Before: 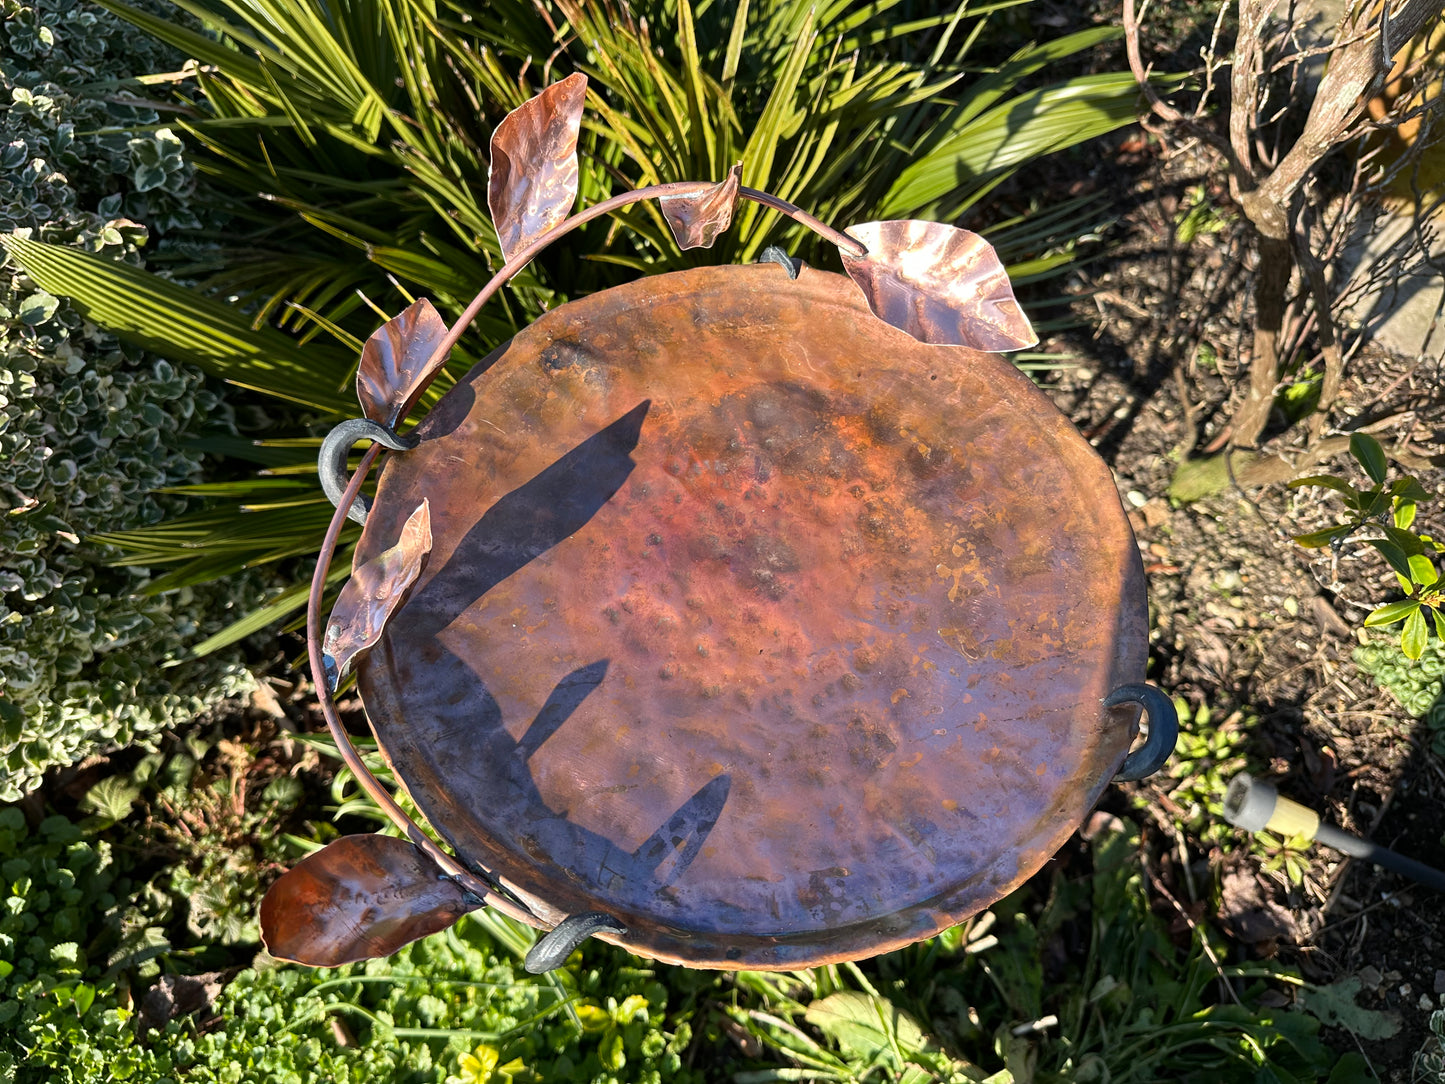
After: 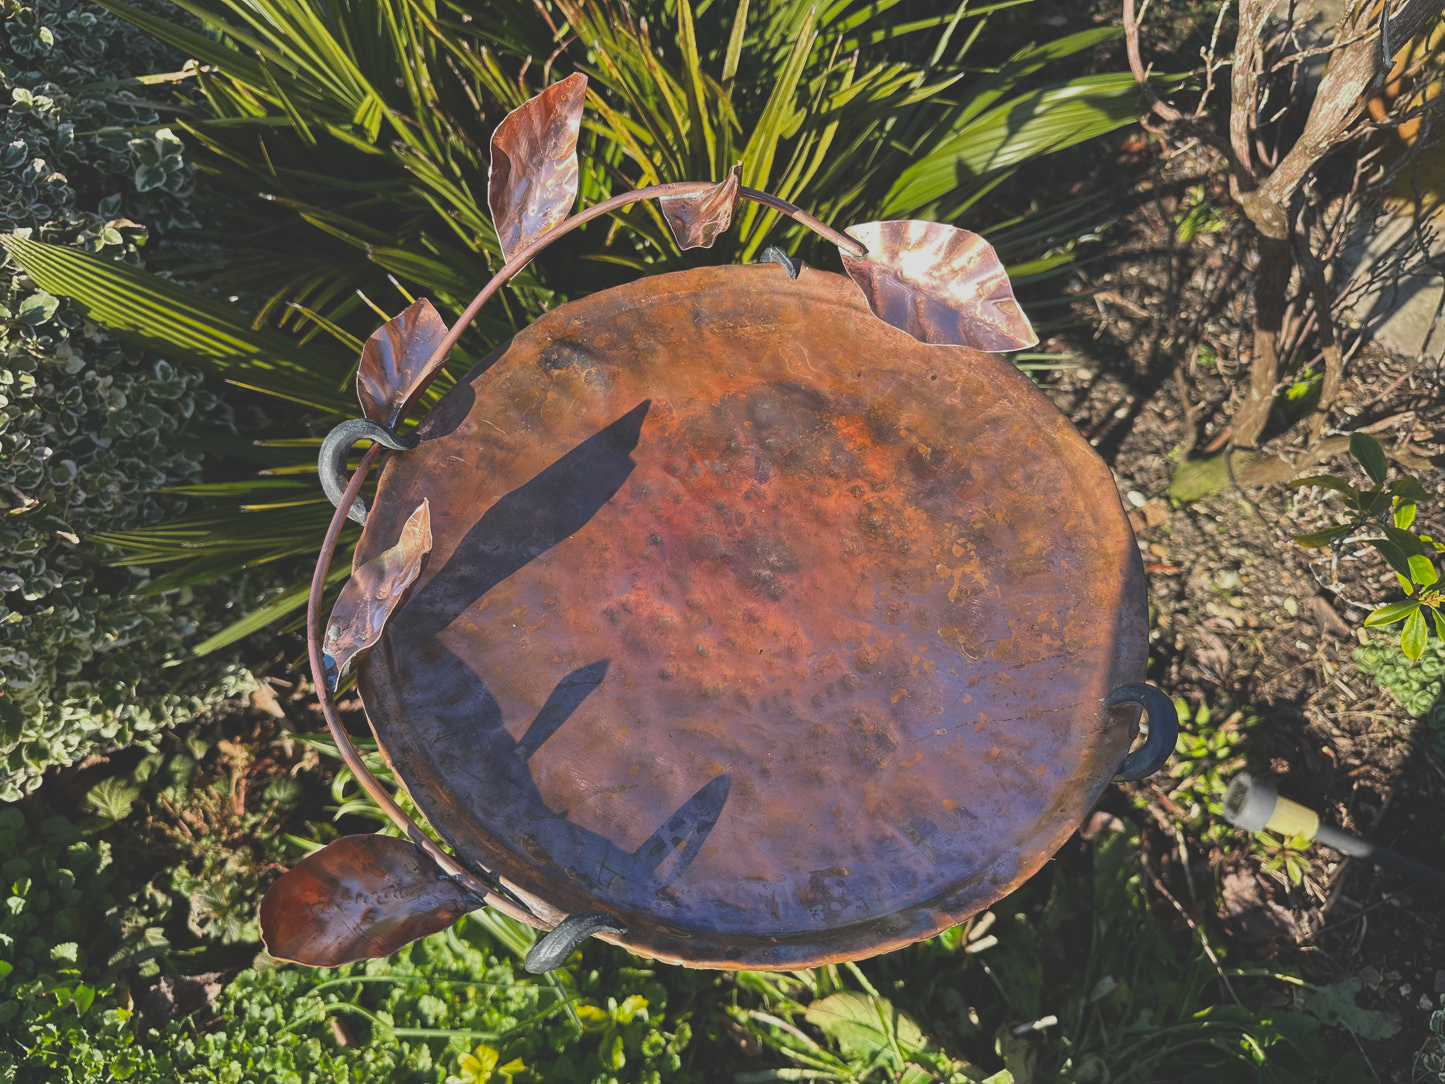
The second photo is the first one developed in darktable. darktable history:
exposure: black level correction -0.036, exposure -0.497 EV, compensate highlight preservation false
vibrance: vibrance 78%
